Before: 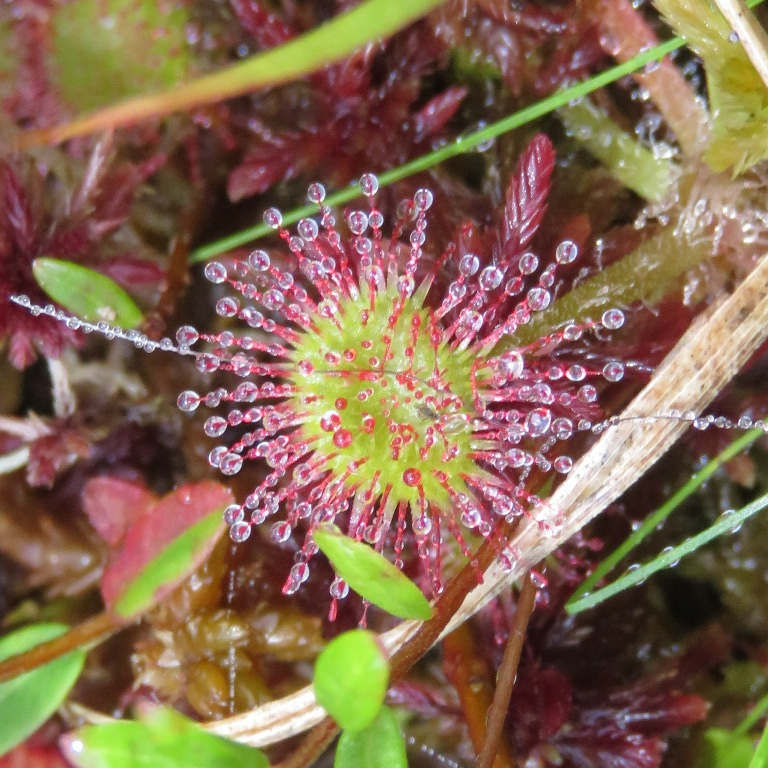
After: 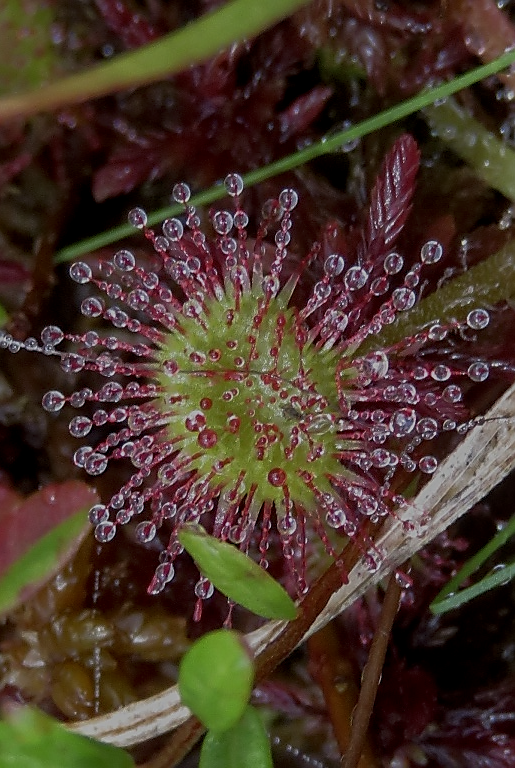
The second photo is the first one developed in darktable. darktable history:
crop and rotate: left 17.696%, right 15.173%
local contrast: detail 130%
sharpen: radius 1.423, amount 1.251, threshold 0.771
tone equalizer: -8 EV -2 EV, -7 EV -1.98 EV, -6 EV -1.98 EV, -5 EV -1.98 EV, -4 EV -1.96 EV, -3 EV -1.97 EV, -2 EV -1.98 EV, -1 EV -1.62 EV, +0 EV -1.98 EV, edges refinement/feathering 500, mask exposure compensation -1.57 EV, preserve details no
